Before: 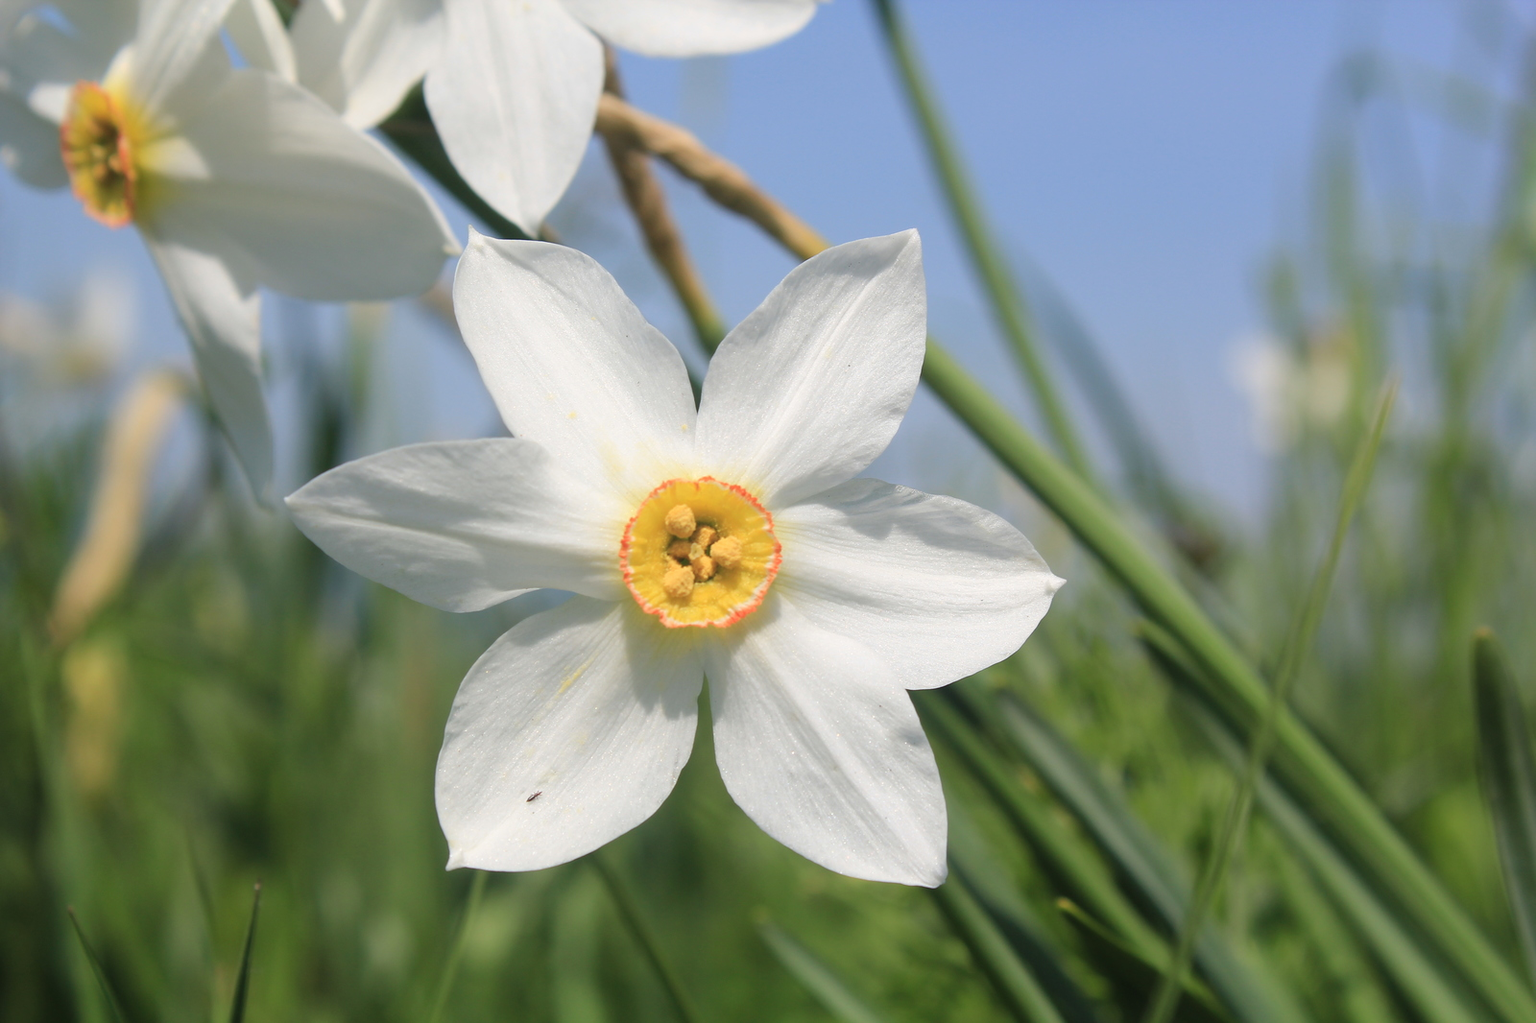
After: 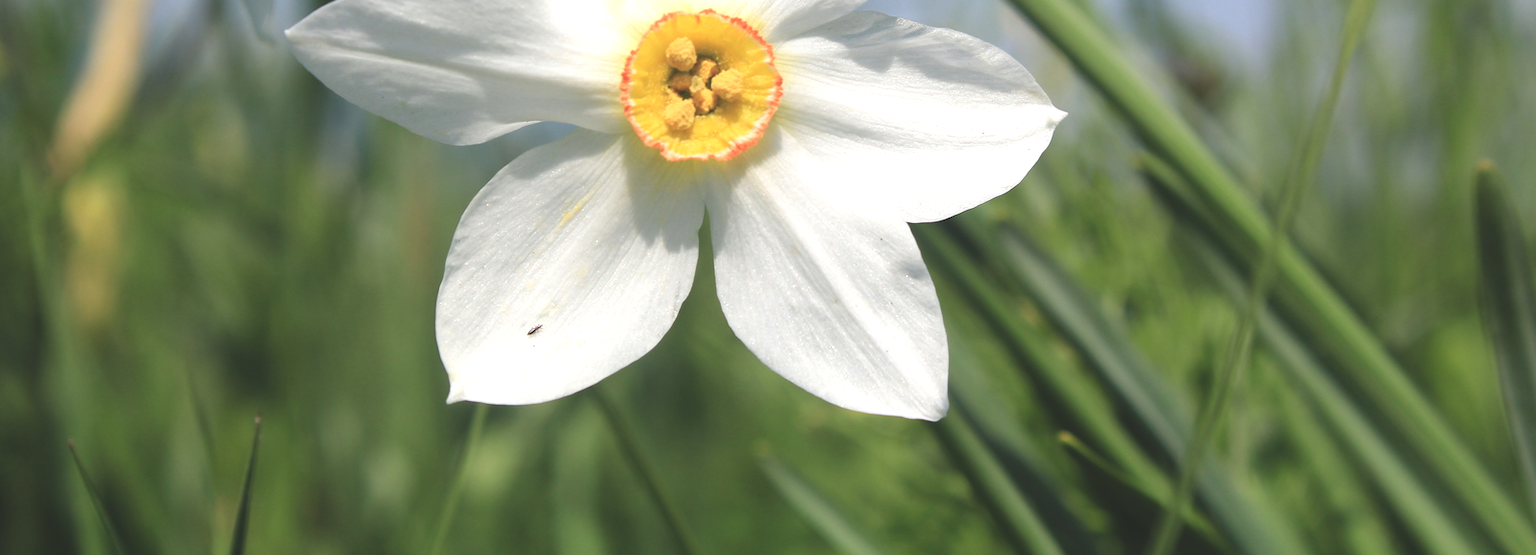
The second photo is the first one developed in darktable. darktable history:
crop and rotate: top 45.718%, right 0.102%
color balance rgb: global offset › luminance 1.516%, linear chroma grading › shadows -3.603%, linear chroma grading › highlights -5.026%, perceptual saturation grading › global saturation -3.615%, perceptual saturation grading › shadows -1.645%, perceptual brilliance grading › global brilliance 2.289%, perceptual brilliance grading › highlights 7.731%, perceptual brilliance grading › shadows -3.23%
contrast brightness saturation: saturation 0.097
